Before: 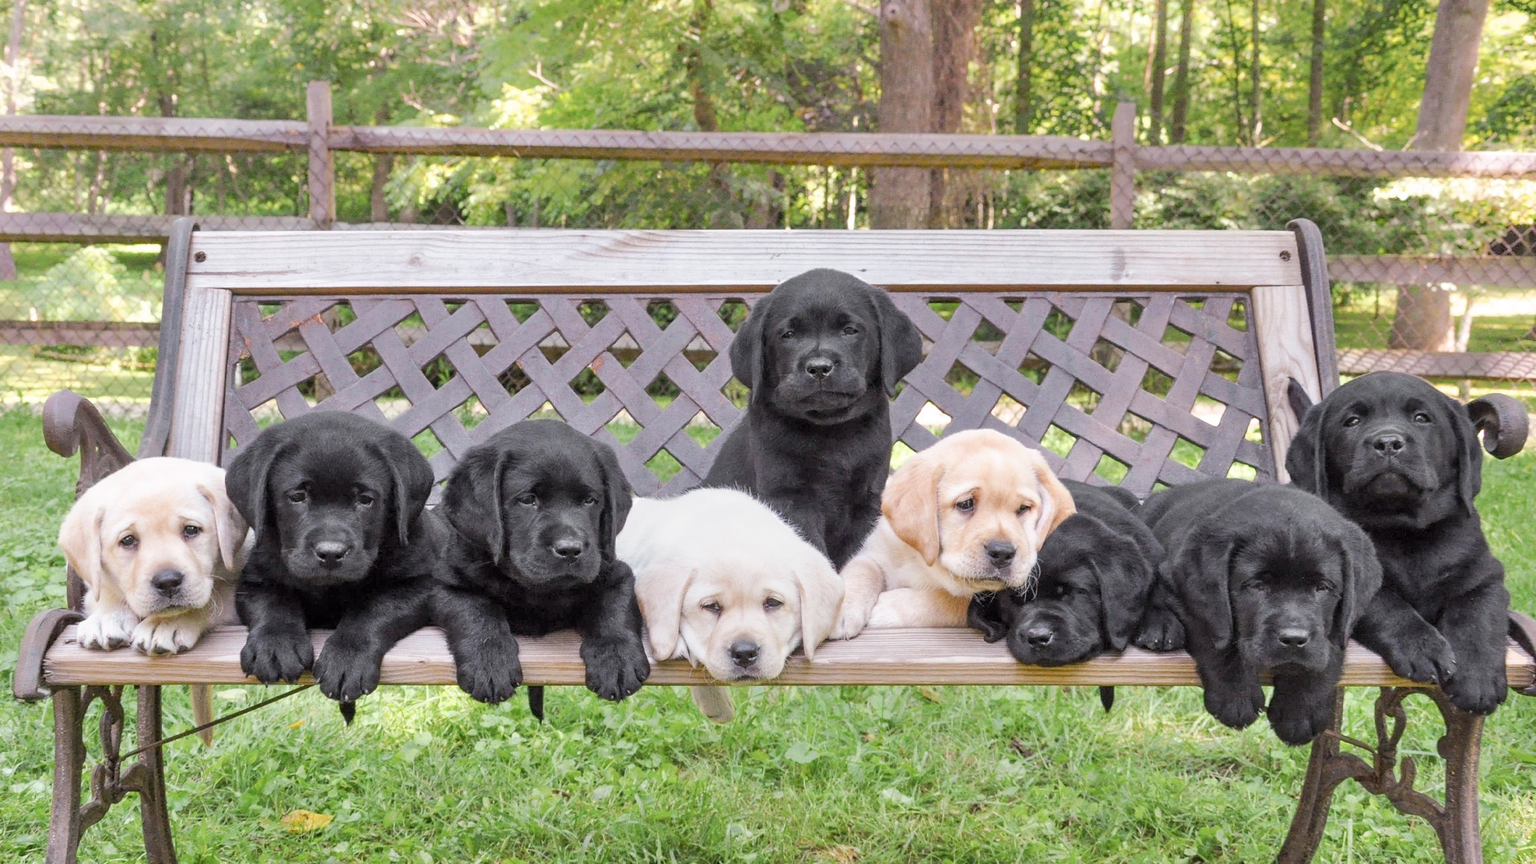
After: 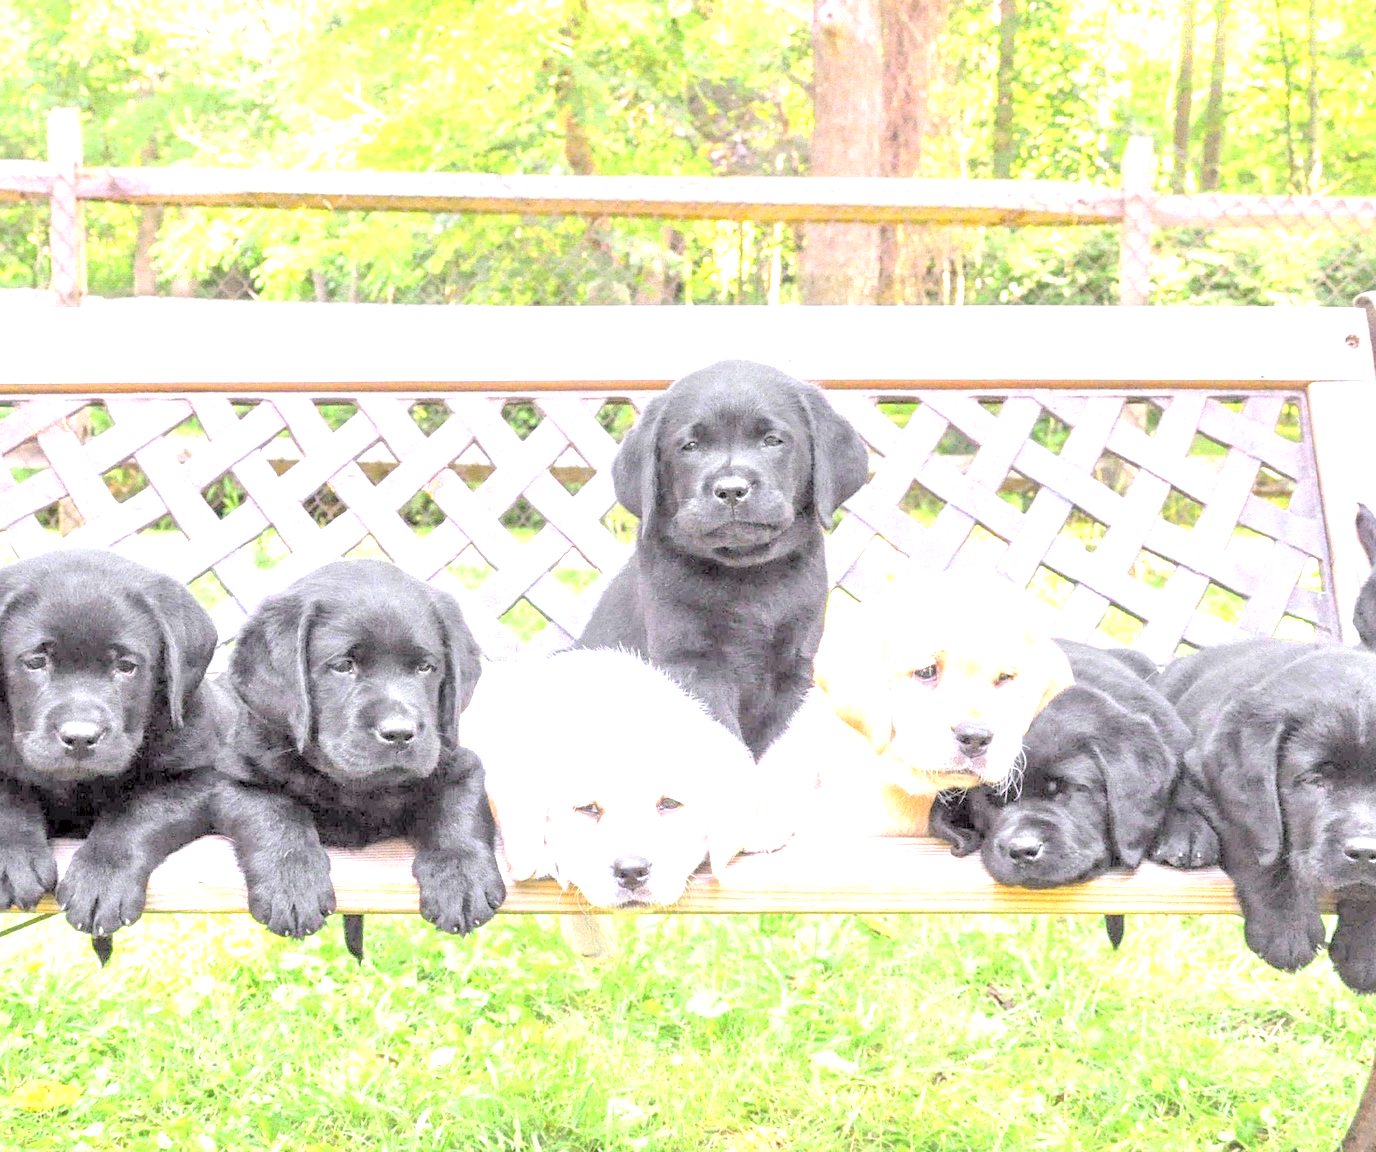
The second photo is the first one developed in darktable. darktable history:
exposure: black level correction 0.001, exposure 1.829 EV, compensate exposure bias true, compensate highlight preservation false
crop and rotate: left 17.63%, right 15.138%
contrast brightness saturation: brightness 0.277
